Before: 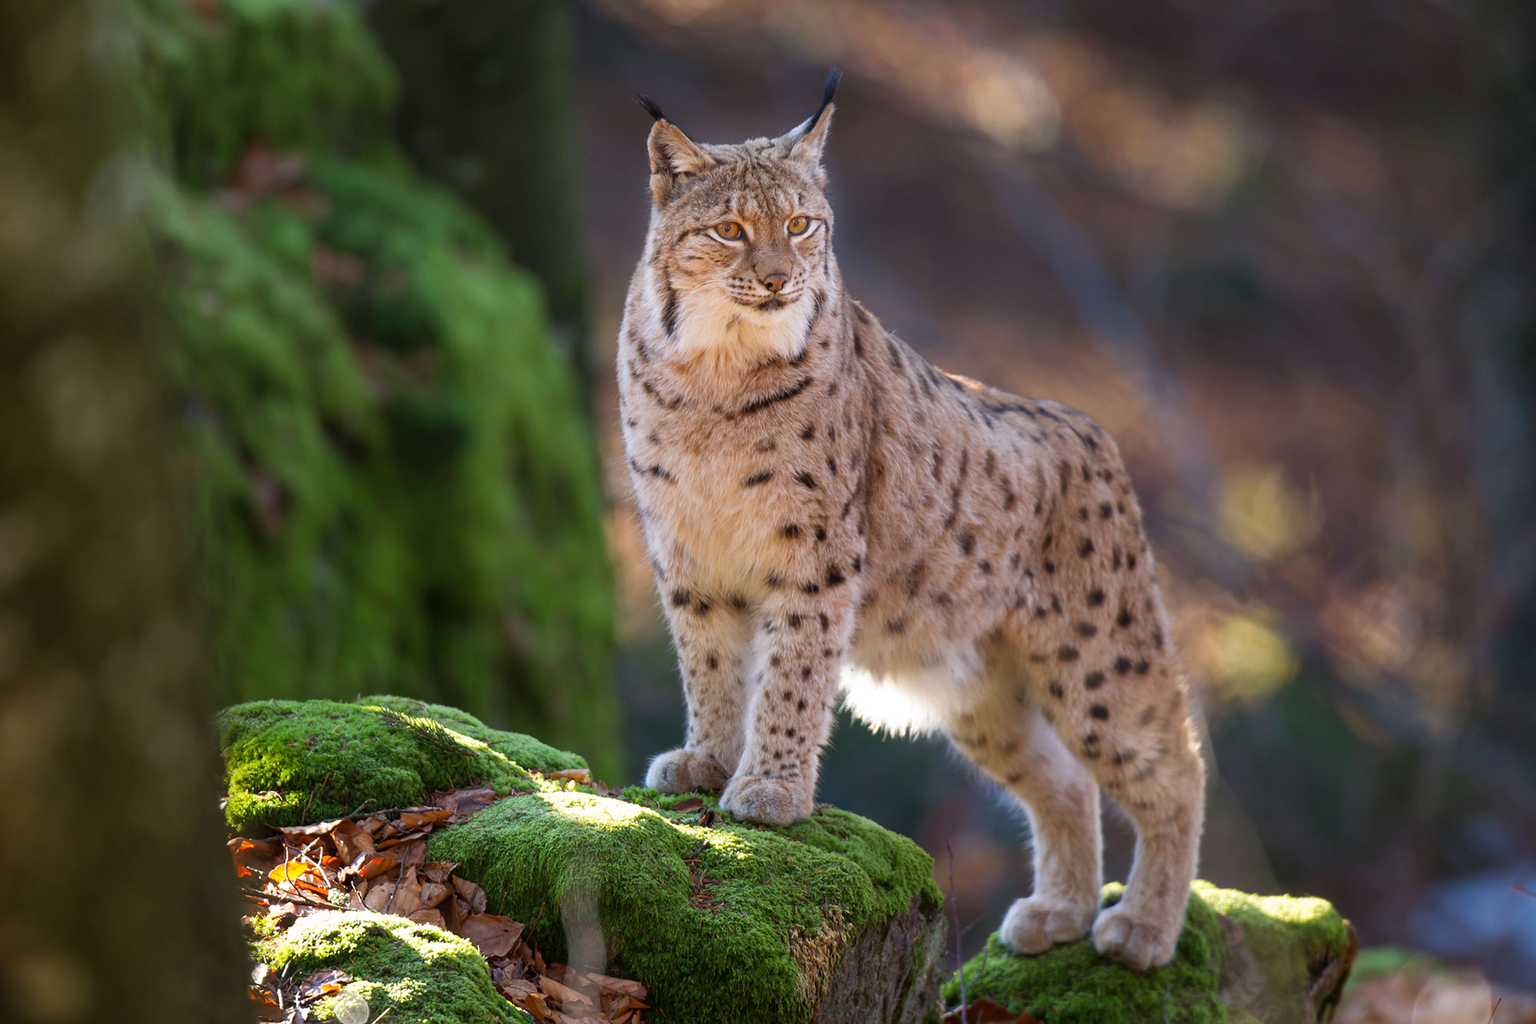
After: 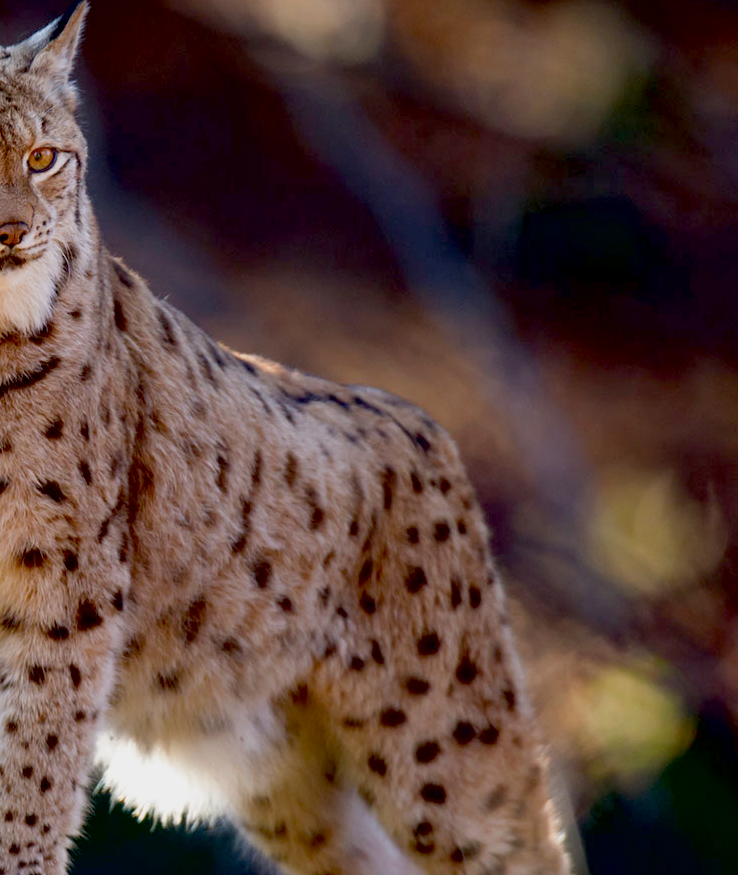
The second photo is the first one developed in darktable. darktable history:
contrast brightness saturation: saturation -0.05
exposure: black level correction 0.046, exposure -0.228 EV, compensate highlight preservation false
crop and rotate: left 49.936%, top 10.094%, right 13.136%, bottom 24.256%
